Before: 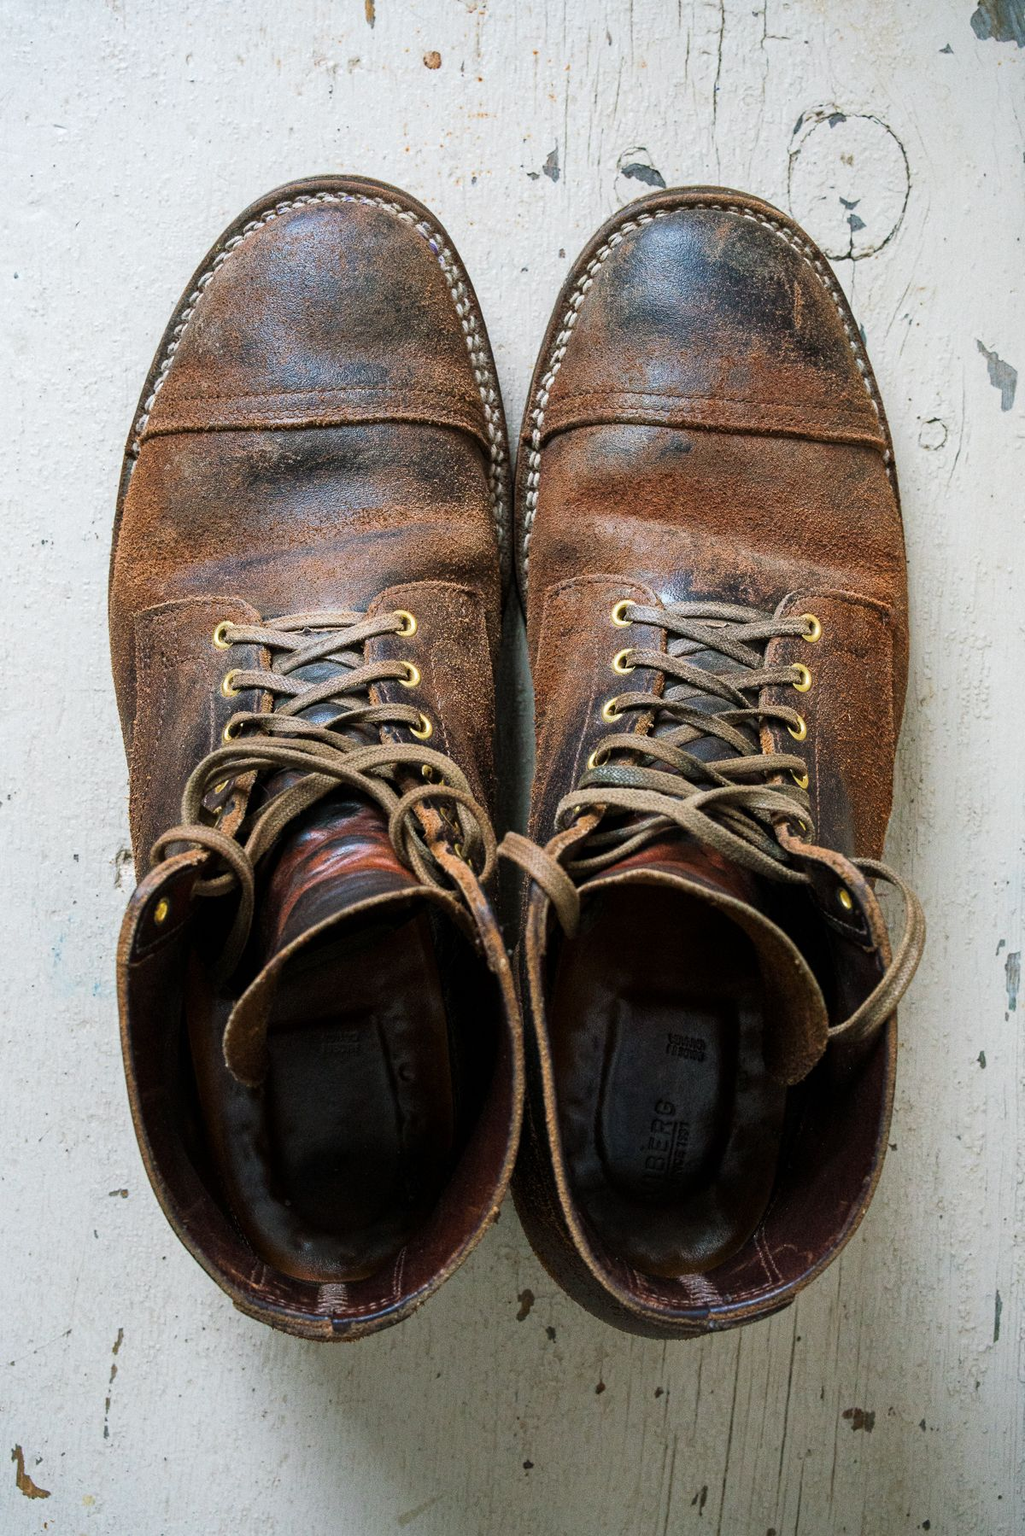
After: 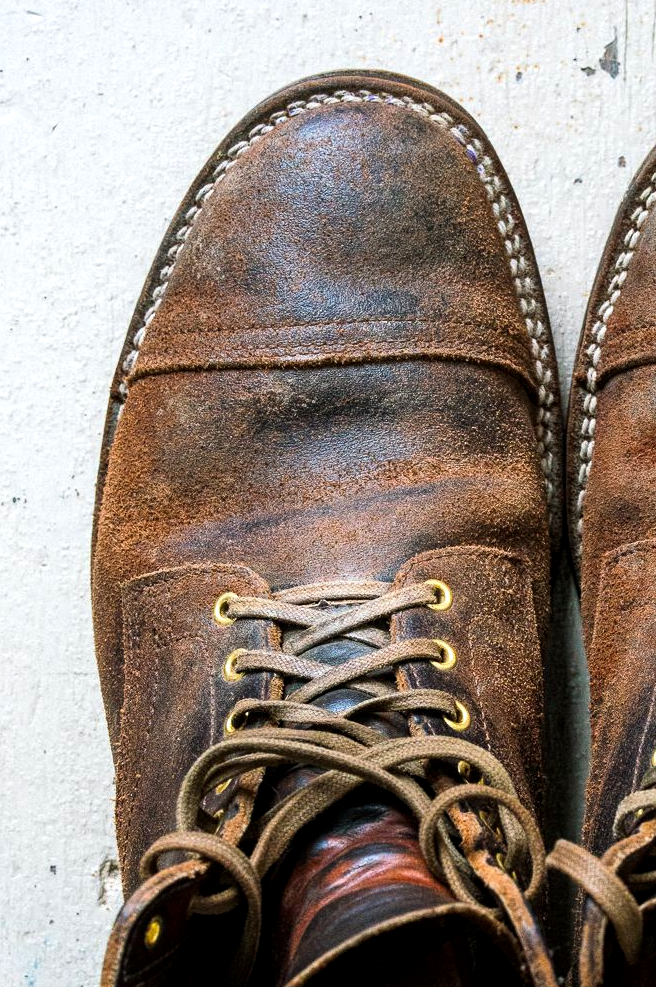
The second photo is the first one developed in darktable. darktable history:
crop and rotate: left 3.047%, top 7.509%, right 42.236%, bottom 37.598%
color balance: contrast 8.5%, output saturation 105%
local contrast: highlights 100%, shadows 100%, detail 120%, midtone range 0.2
contrast brightness saturation: contrast 0.07
